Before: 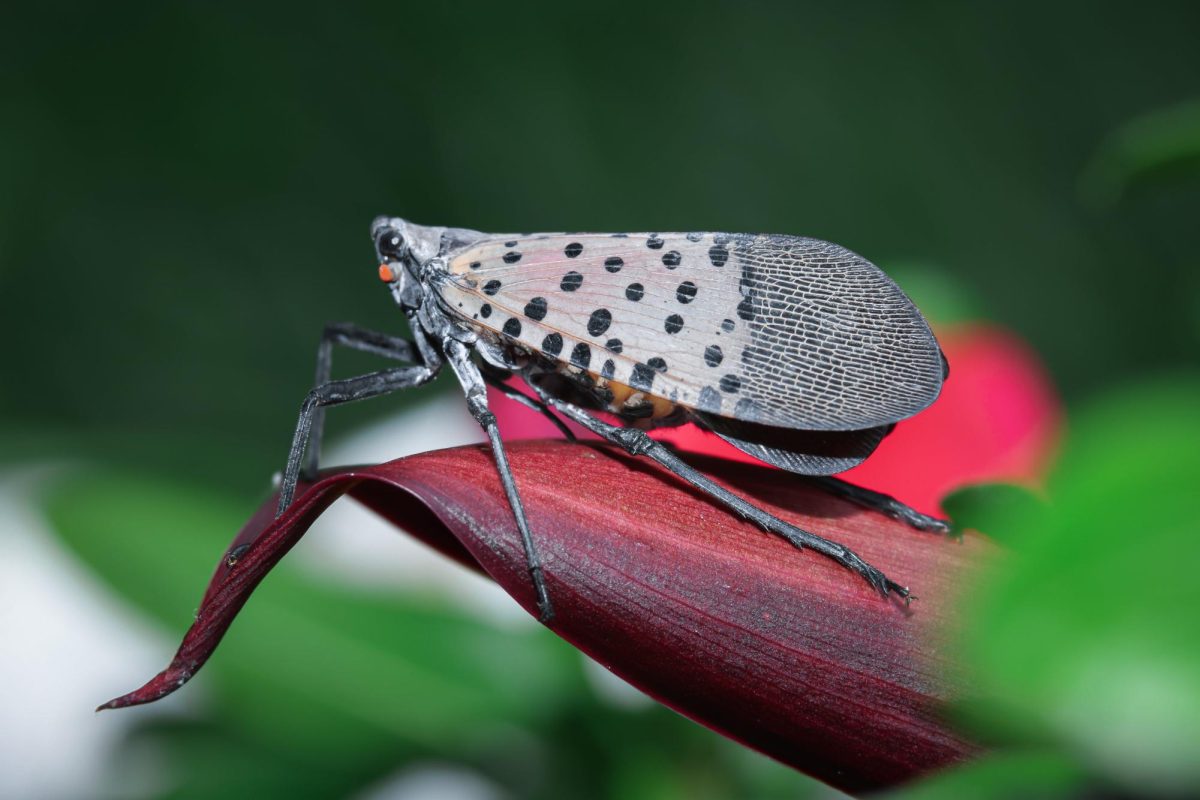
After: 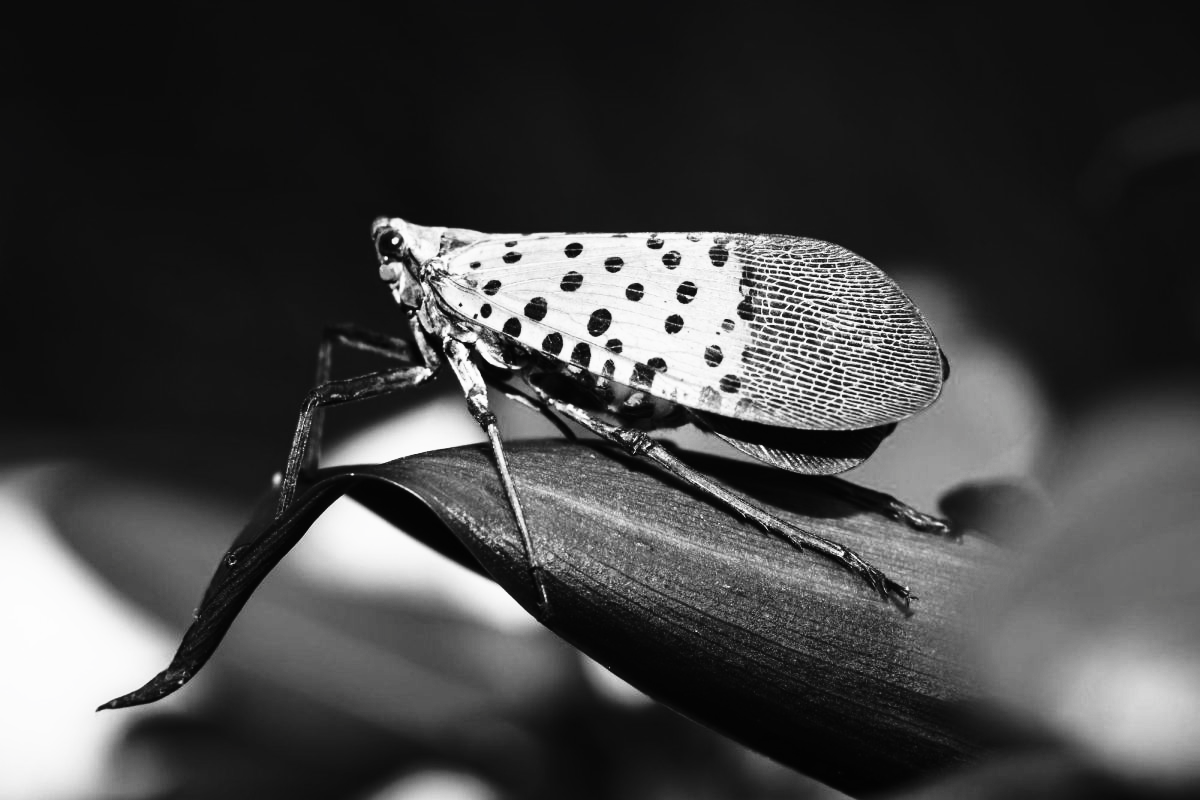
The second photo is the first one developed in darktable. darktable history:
color calibration: output gray [0.21, 0.42, 0.37, 0], gray › normalize channels true, illuminant same as pipeline (D50), adaptation XYZ, x 0.346, y 0.359, gamut compression 0
tone curve: curves: ch0 [(0, 0) (0.003, 0.005) (0.011, 0.008) (0.025, 0.013) (0.044, 0.017) (0.069, 0.022) (0.1, 0.029) (0.136, 0.038) (0.177, 0.053) (0.224, 0.081) (0.277, 0.128) (0.335, 0.214) (0.399, 0.343) (0.468, 0.478) (0.543, 0.641) (0.623, 0.798) (0.709, 0.911) (0.801, 0.971) (0.898, 0.99) (1, 1)], preserve colors none
